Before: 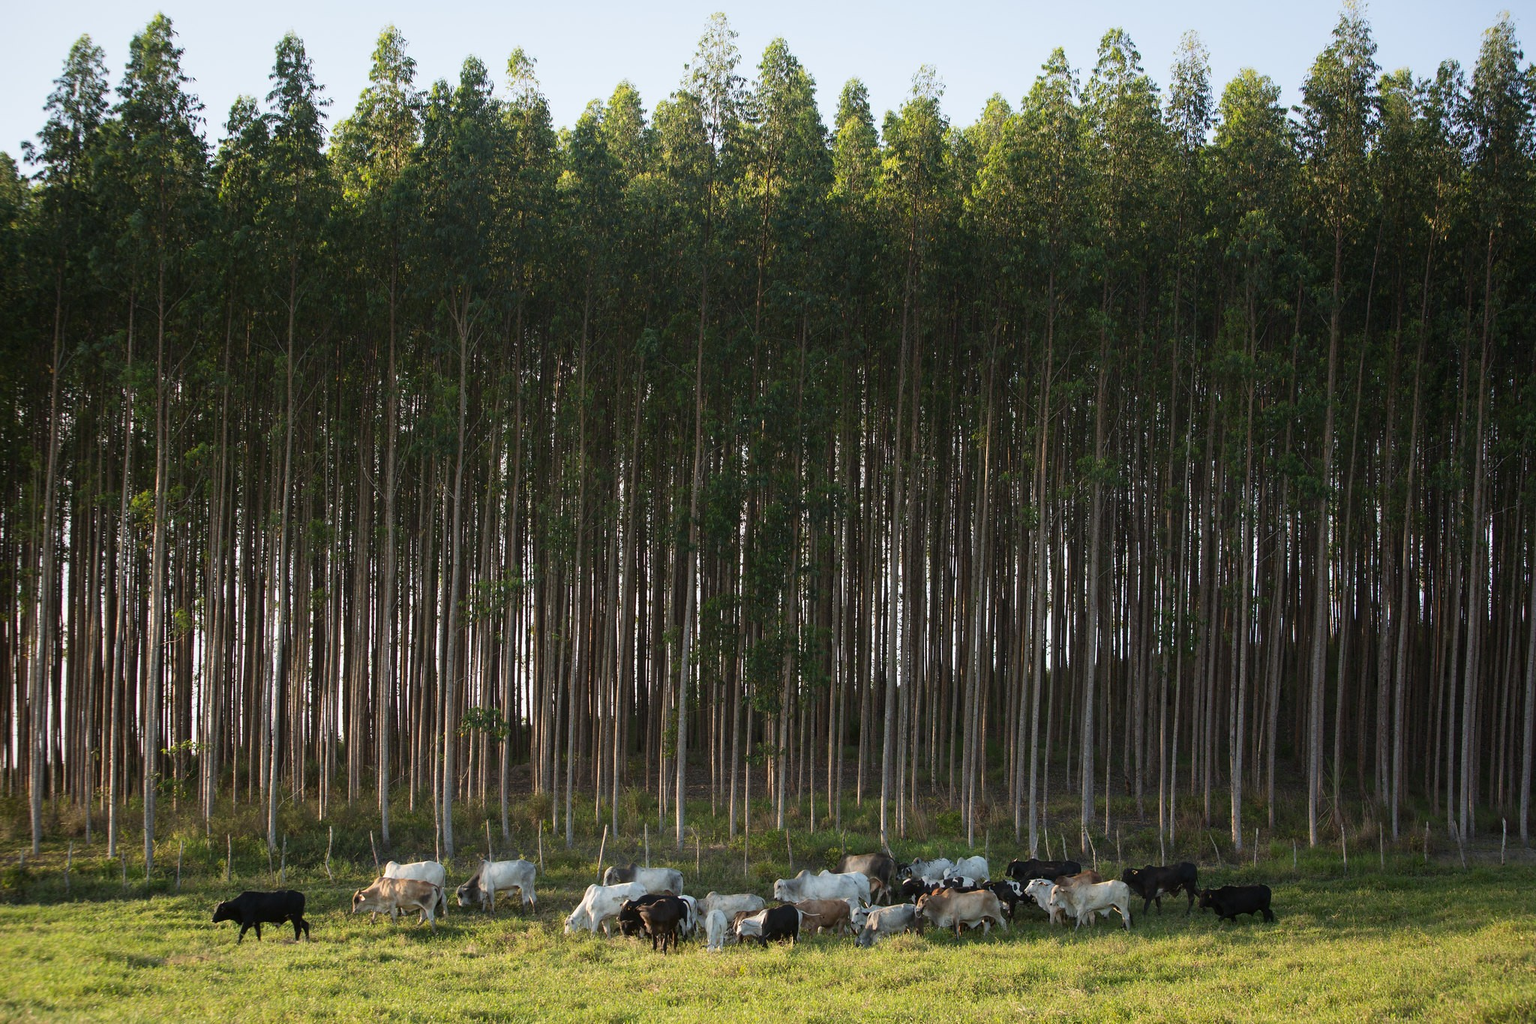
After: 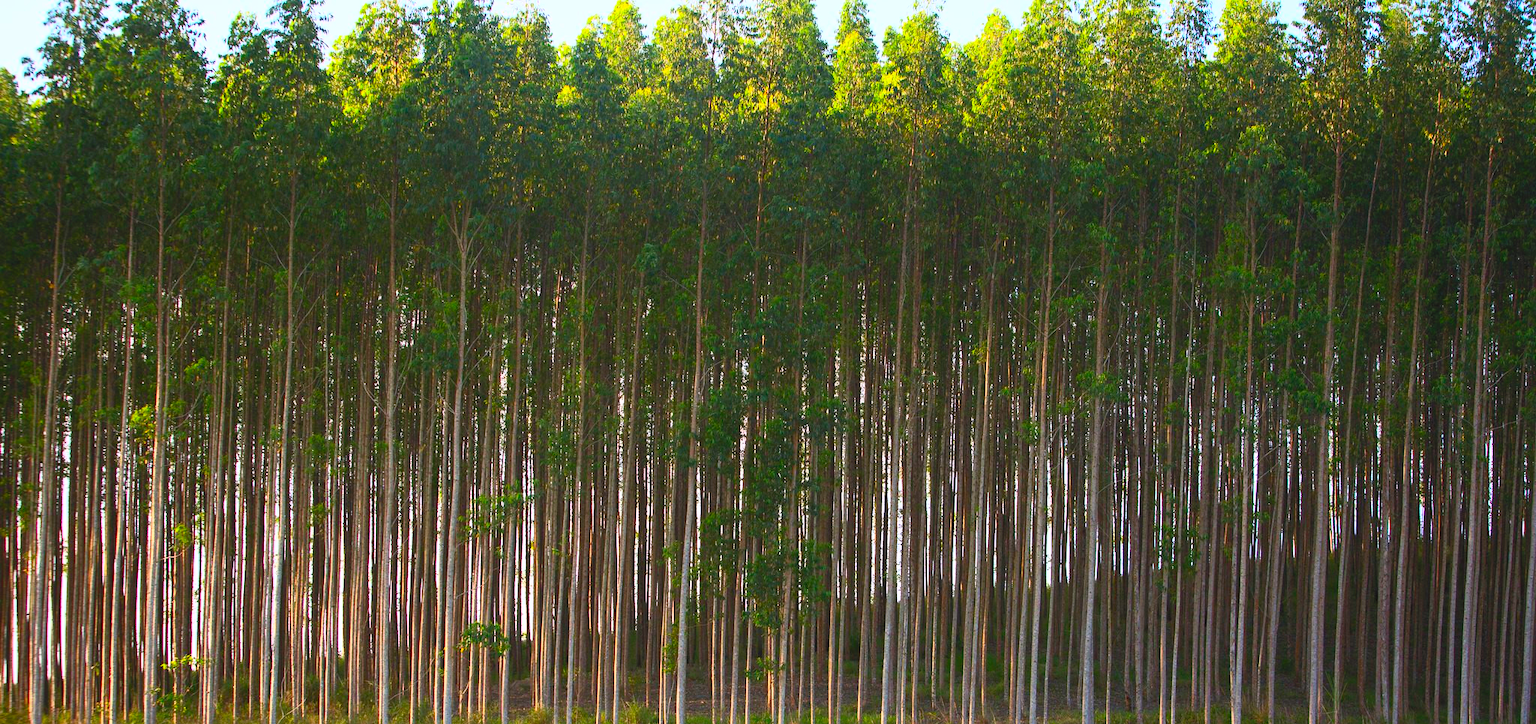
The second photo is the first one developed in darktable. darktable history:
color correction: highlights a* 1.55, highlights b* -1.78, saturation 2.47
contrast brightness saturation: contrast 0.376, brightness 0.522
crop and rotate: top 8.349%, bottom 20.865%
